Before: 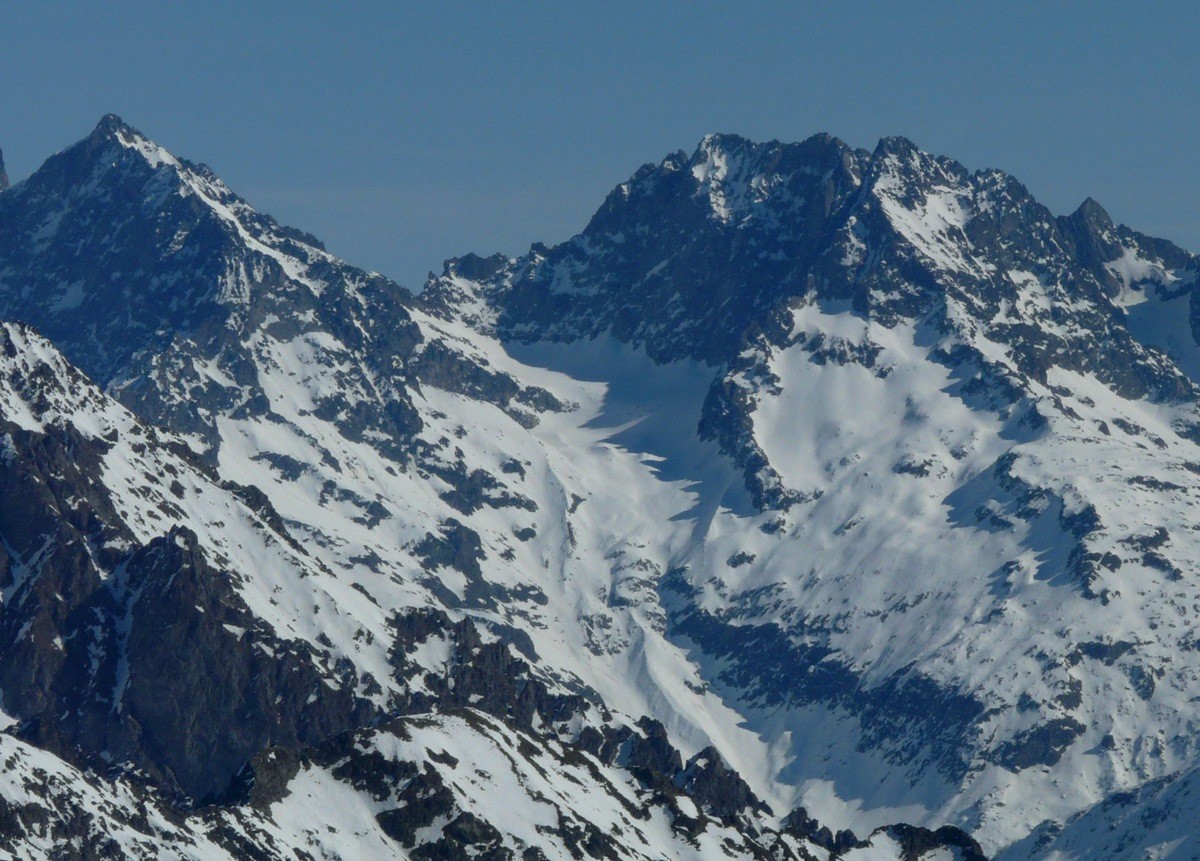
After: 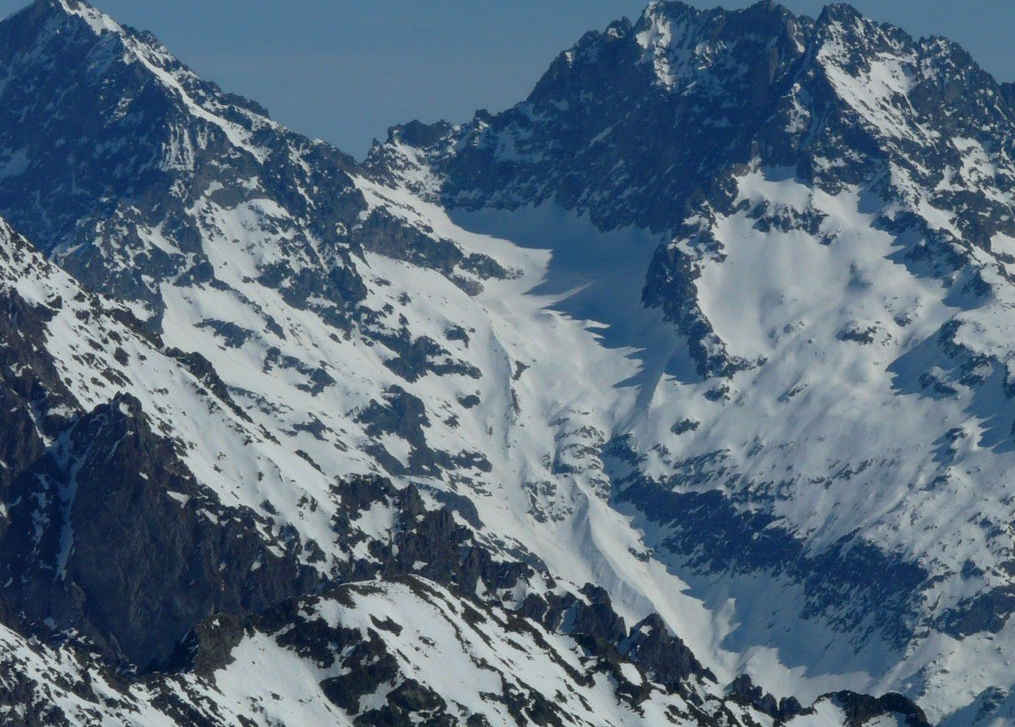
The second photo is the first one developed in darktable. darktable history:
crop and rotate: left 4.701%, top 15.475%, right 10.677%
